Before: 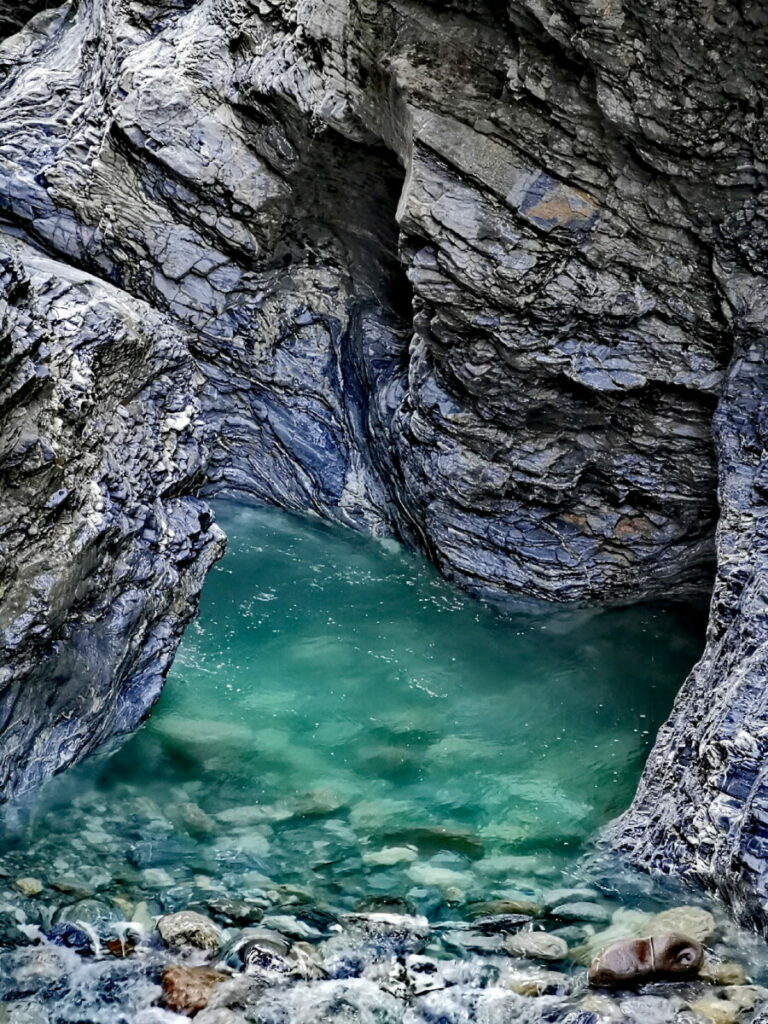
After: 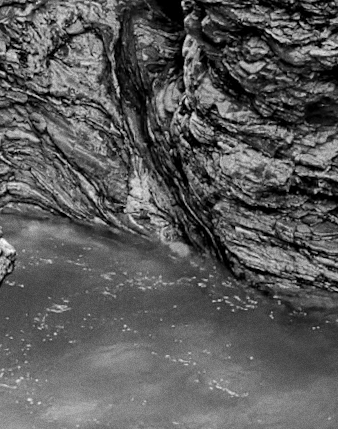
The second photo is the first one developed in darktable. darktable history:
crop: left 30%, top 30%, right 30%, bottom 30%
shadows and highlights: radius 133.83, soften with gaussian
rotate and perspective: rotation -4.2°, shear 0.006, automatic cropping off
monochrome: on, module defaults
grain: on, module defaults
exposure: black level correction 0.001, exposure 0.014 EV, compensate highlight preservation false
